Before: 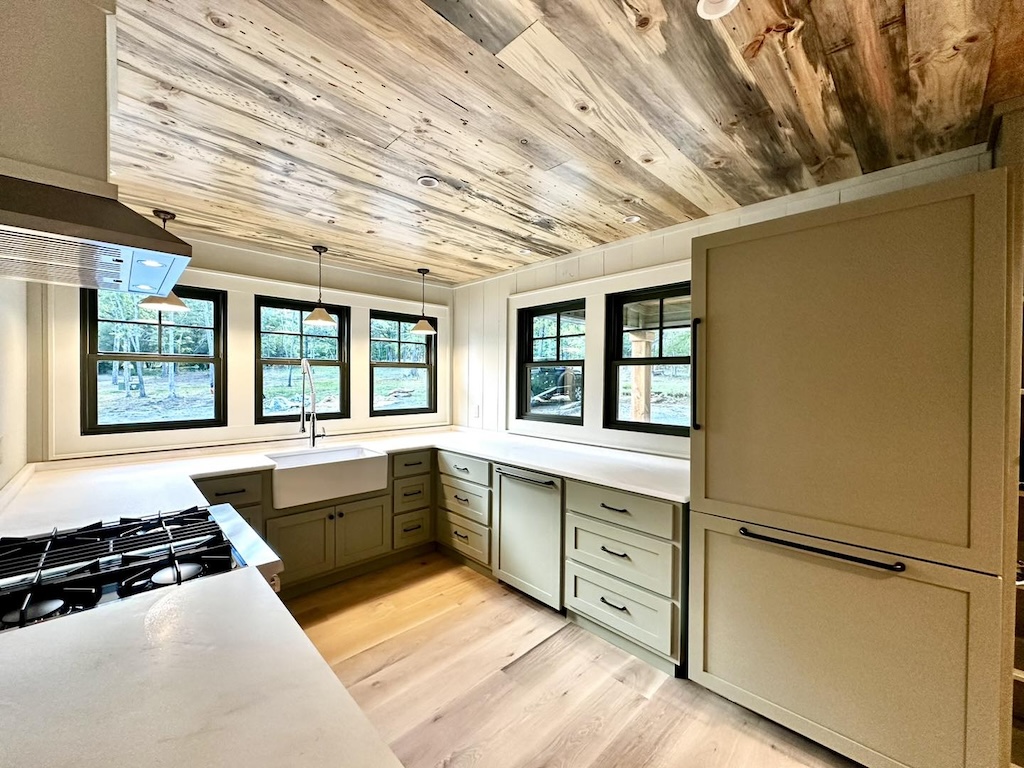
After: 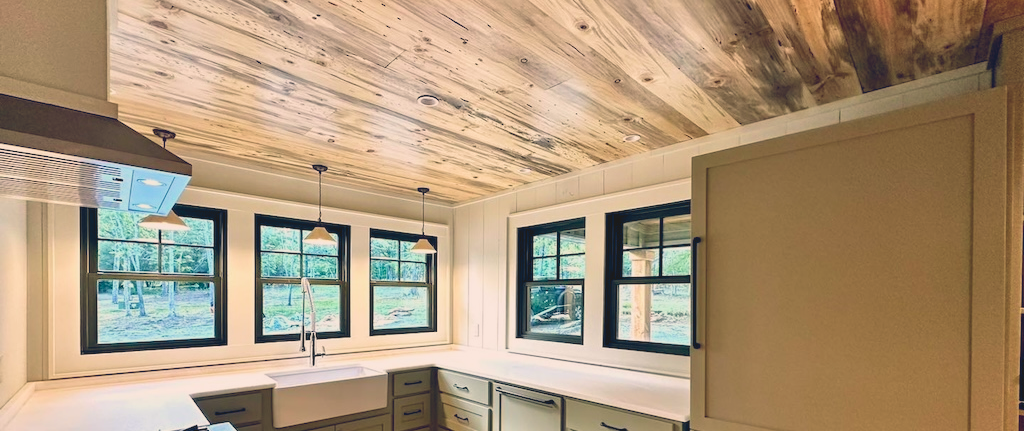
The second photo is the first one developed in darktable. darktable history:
color balance rgb: shadows lift › hue 87.51°, highlights gain › chroma 3.21%, highlights gain › hue 55.1°, global offset › chroma 0.15%, global offset › hue 253.66°, linear chroma grading › global chroma 0.5%
contrast brightness saturation: contrast -0.15, brightness 0.05, saturation -0.12
crop and rotate: top 10.605%, bottom 33.274%
velvia: on, module defaults
